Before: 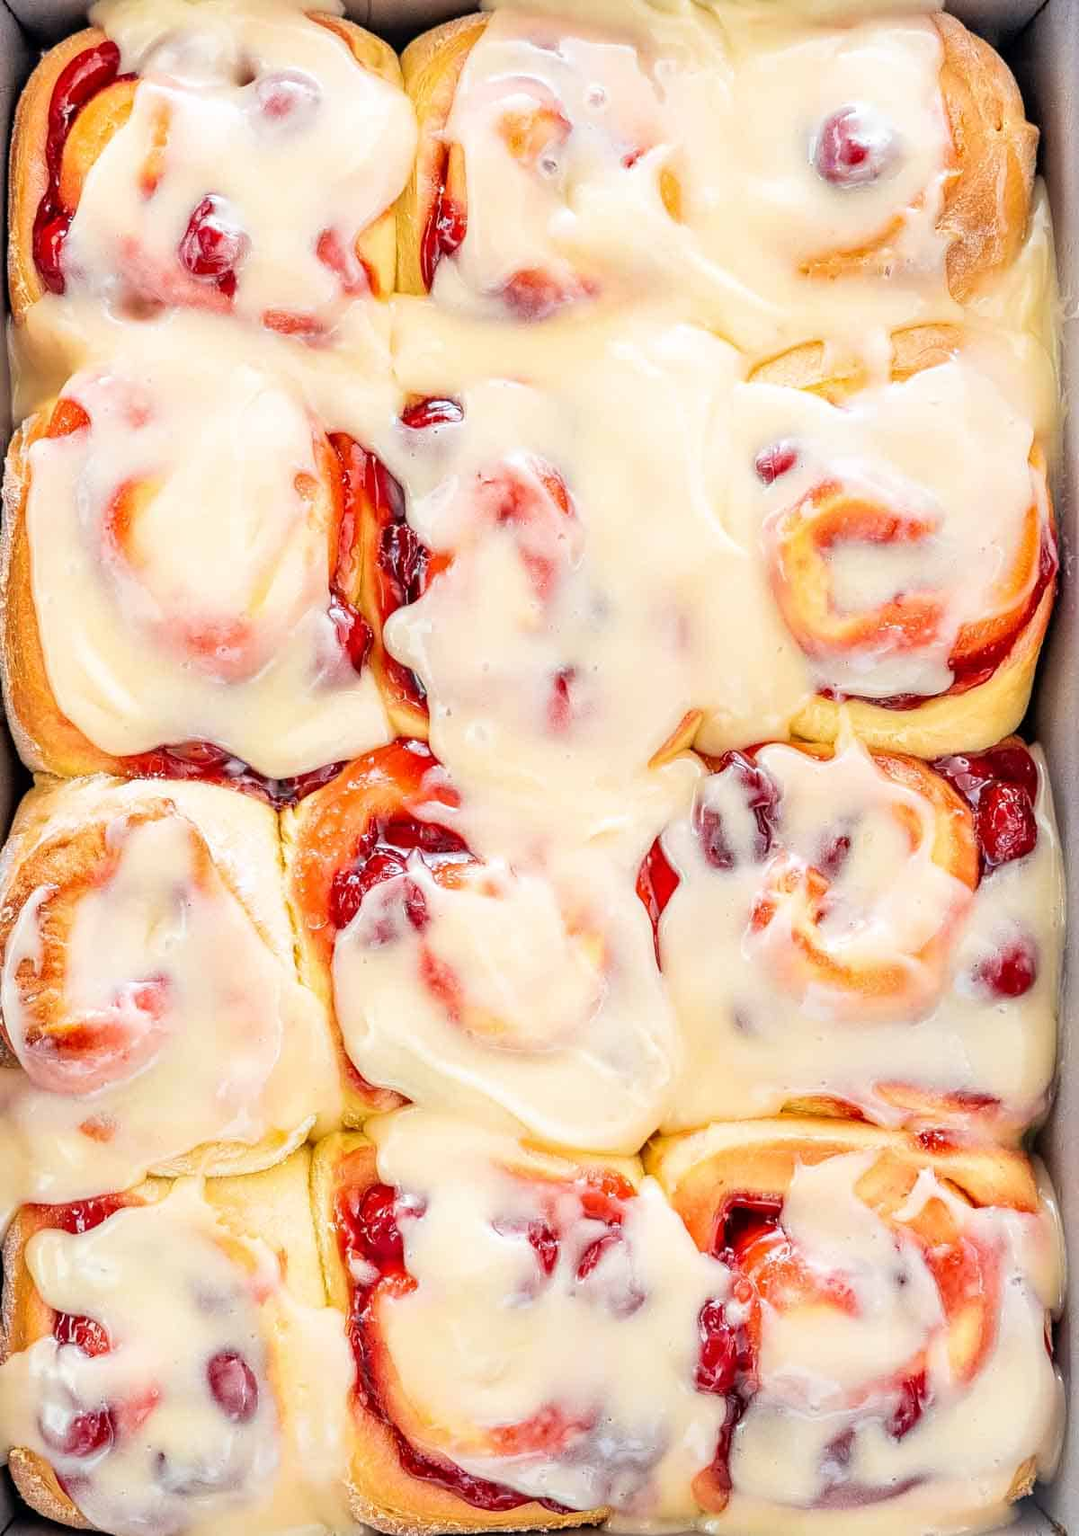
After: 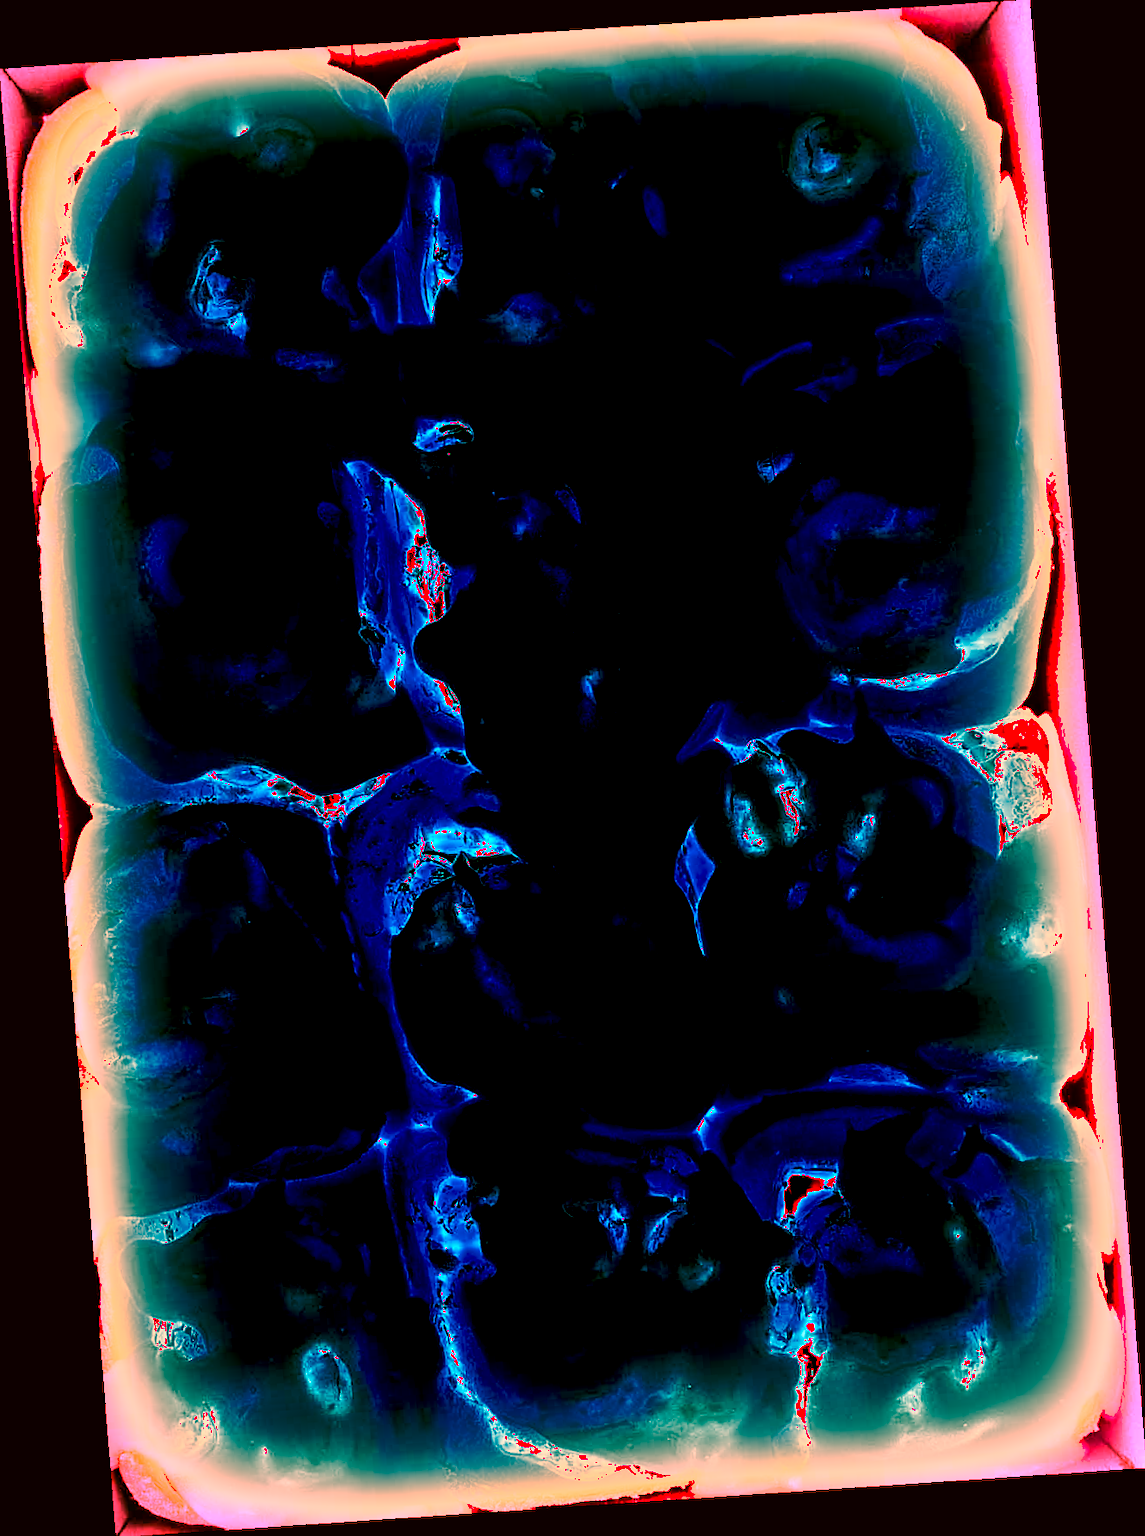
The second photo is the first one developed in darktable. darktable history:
white balance: red 4.26, blue 1.802
rotate and perspective: rotation -4.2°, shear 0.006, automatic cropping off
color correction: highlights a* -1.43, highlights b* 10.12, shadows a* 0.395, shadows b* 19.35
shadows and highlights: soften with gaussian
